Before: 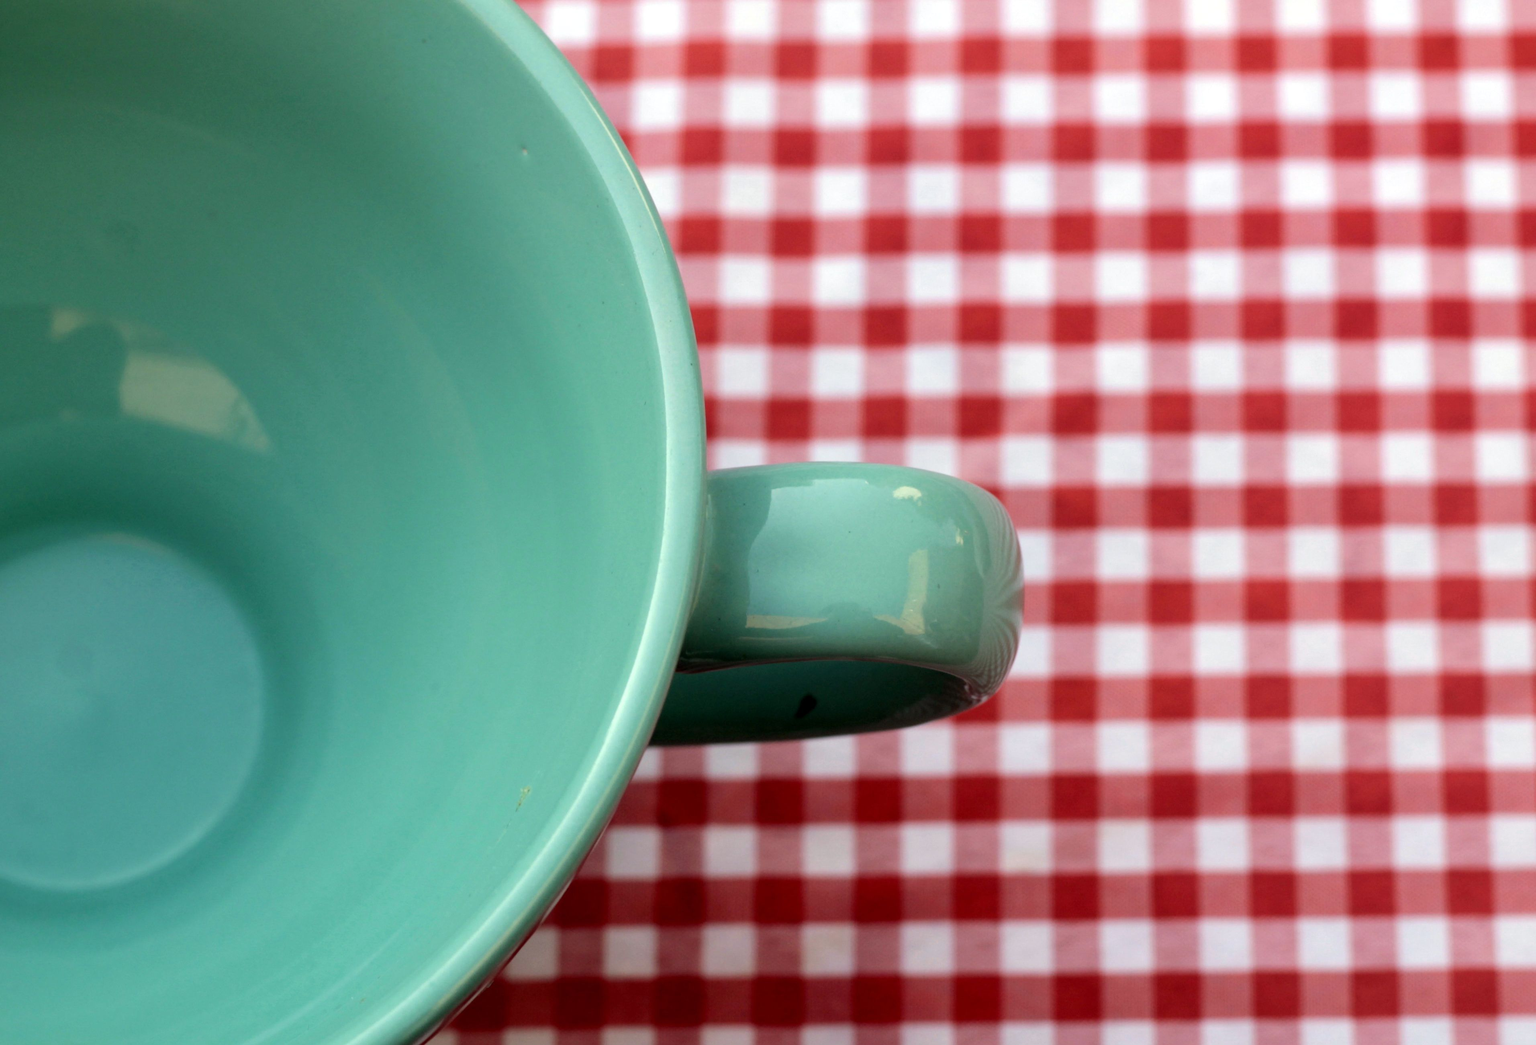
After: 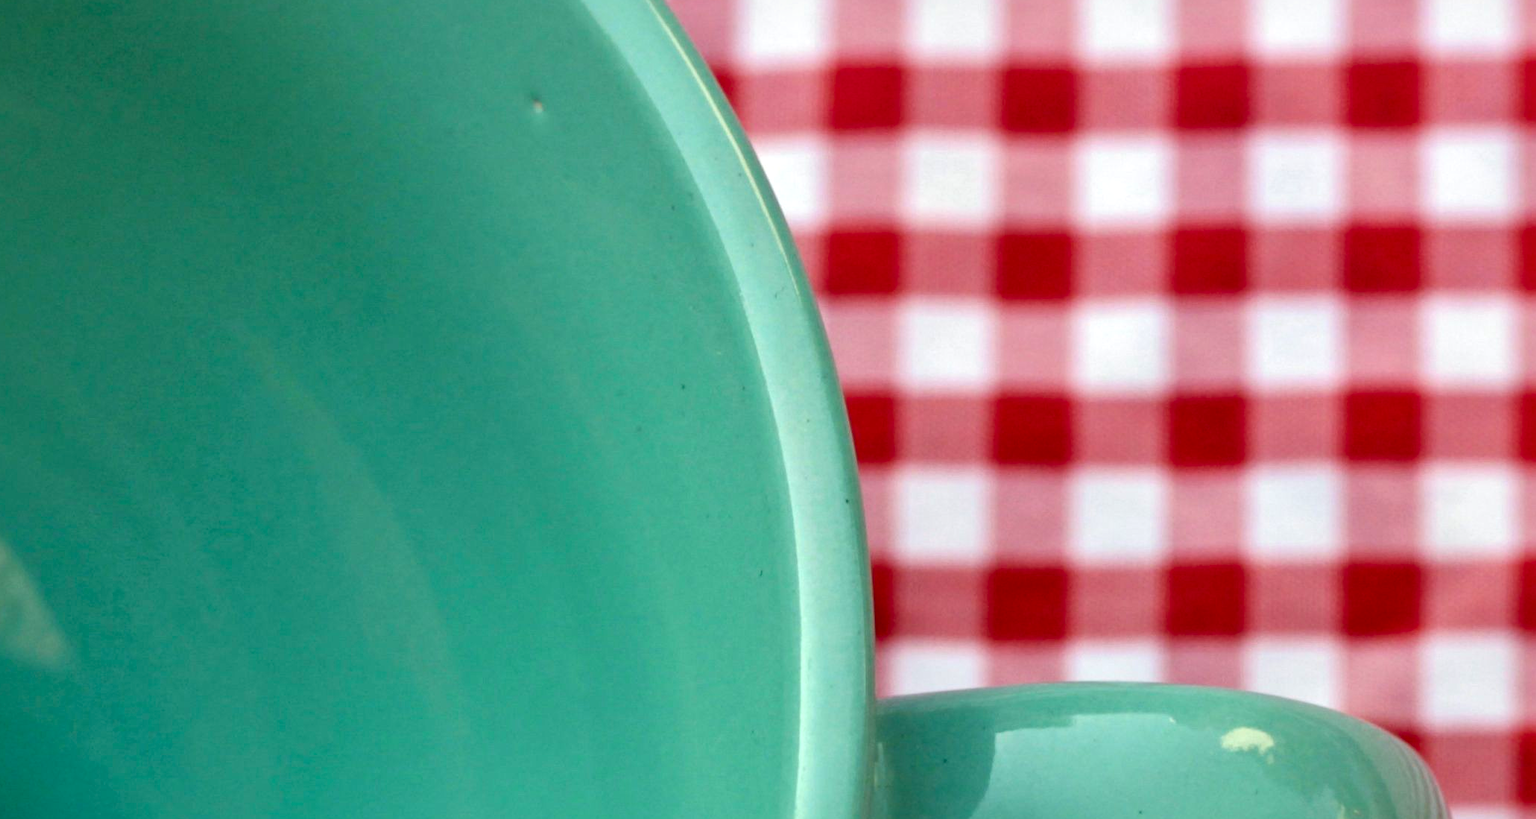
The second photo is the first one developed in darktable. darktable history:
crop: left 15.306%, top 9.065%, right 30.789%, bottom 48.638%
local contrast: mode bilateral grid, contrast 25, coarseness 47, detail 151%, midtone range 0.2
color balance rgb: perceptual saturation grading › global saturation 25%, global vibrance 20%
exposure: exposure -0.157 EV, compensate highlight preservation false
